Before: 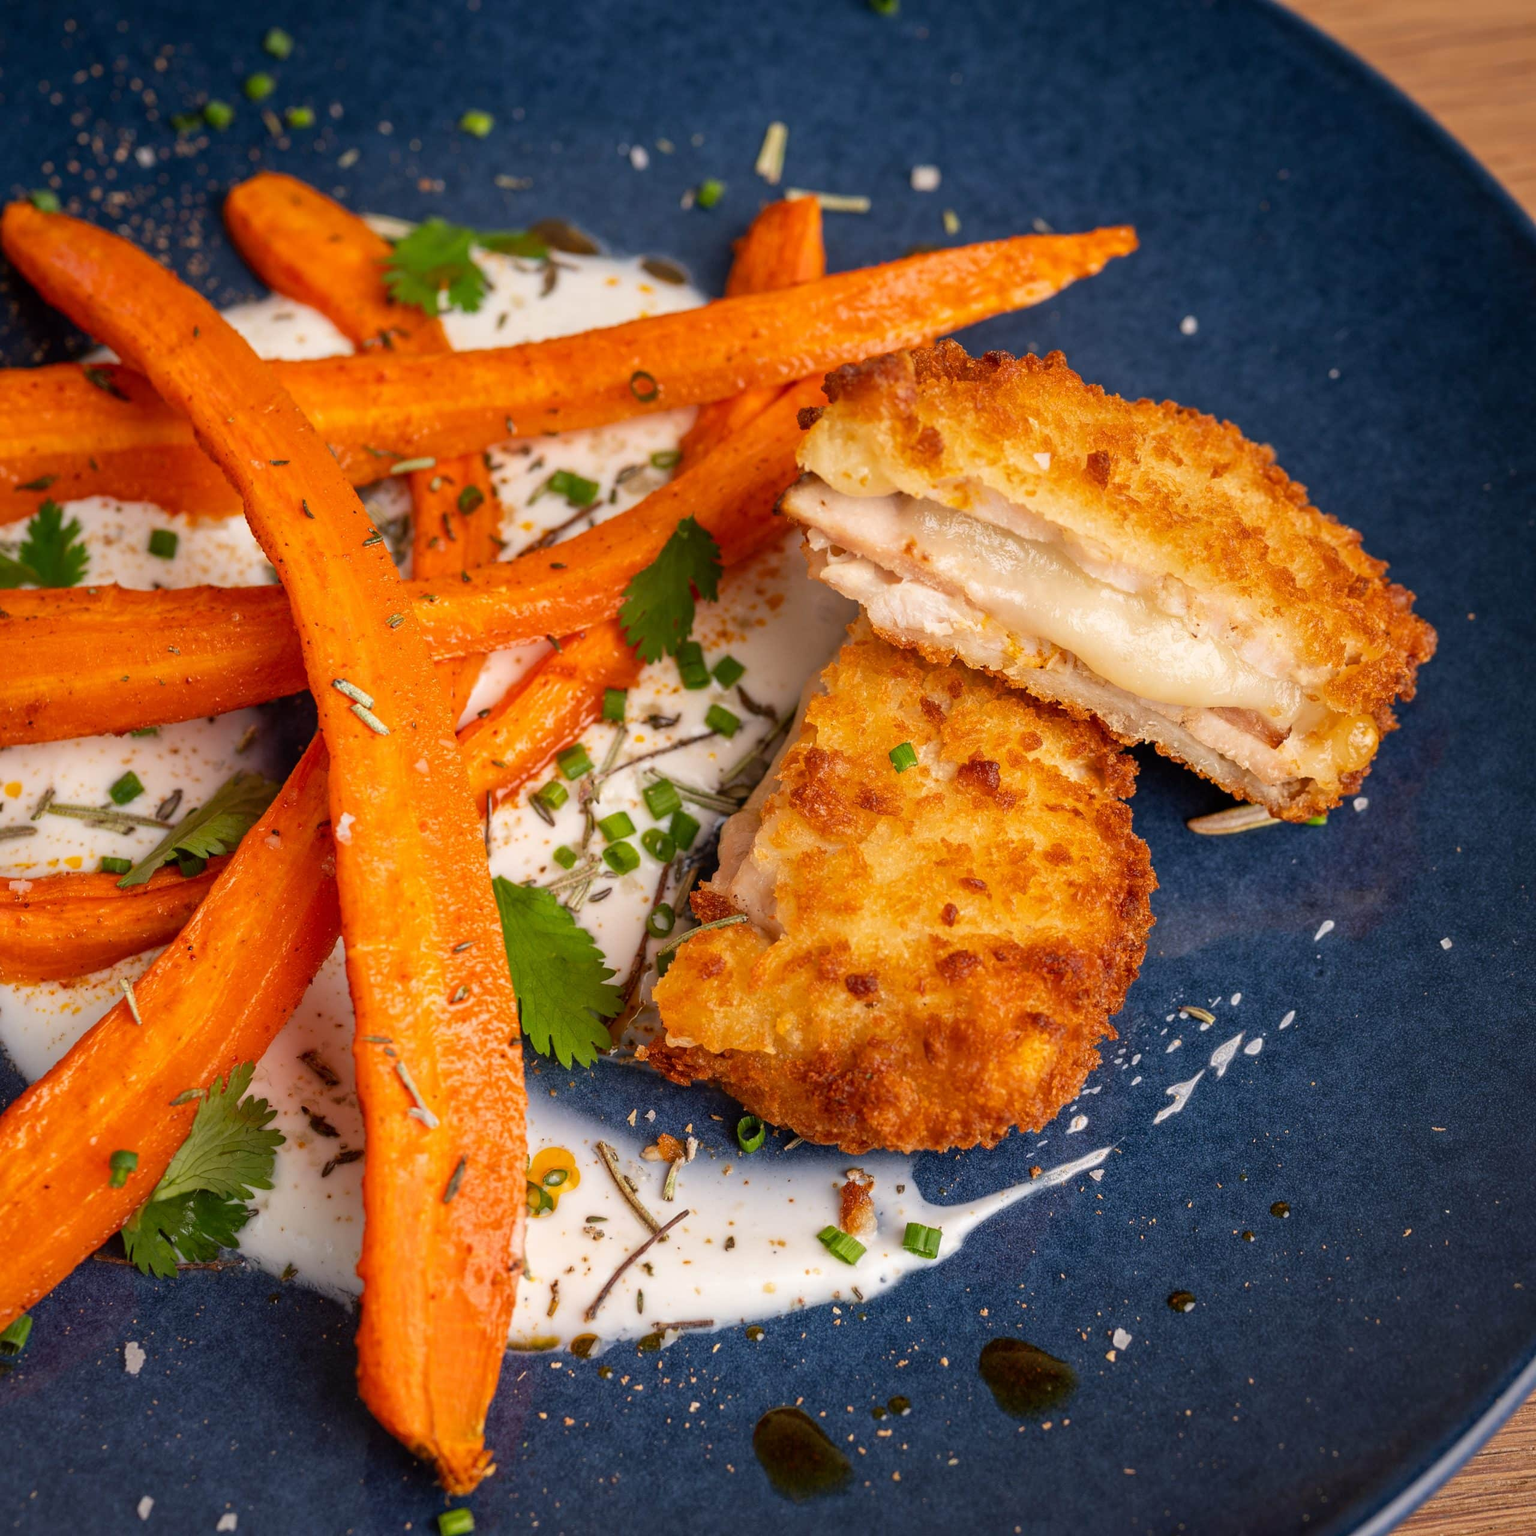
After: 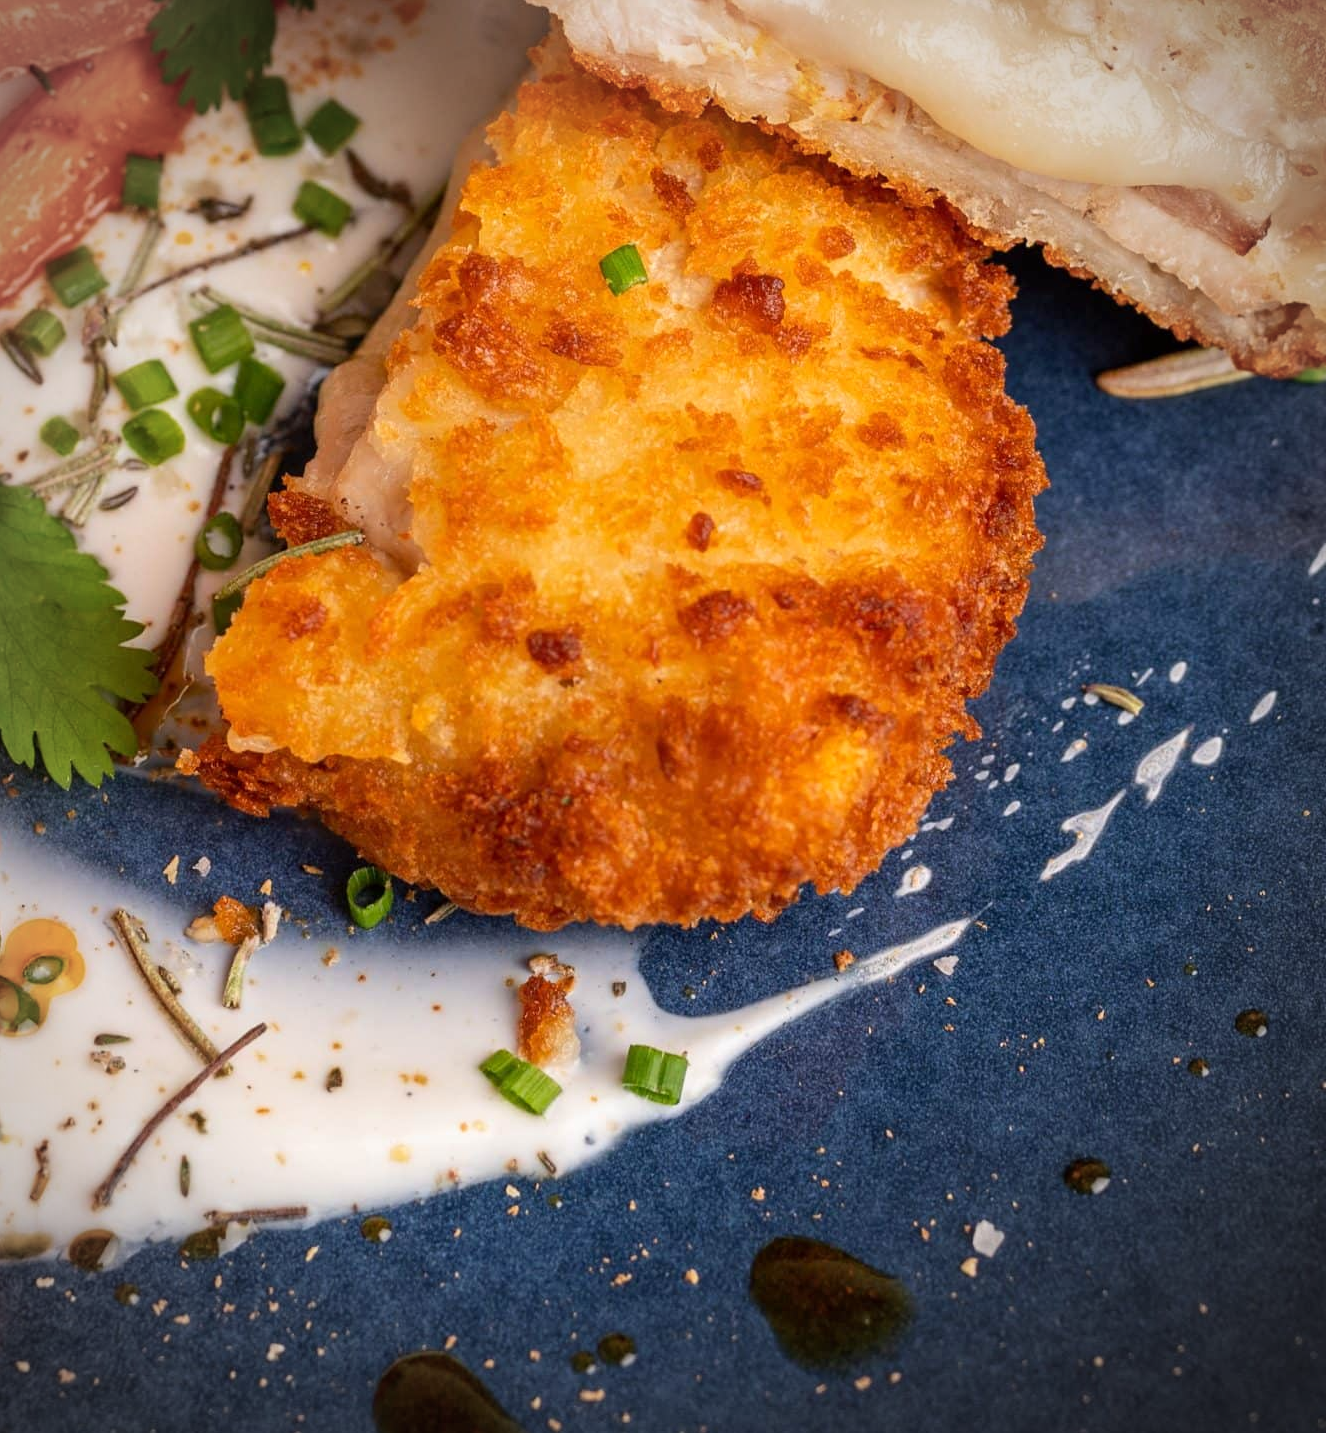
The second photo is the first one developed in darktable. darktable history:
crop: left 34.479%, top 38.822%, right 13.718%, bottom 5.172%
base curve: curves: ch0 [(0, 0) (0.472, 0.508) (1, 1)]
vignetting: automatic ratio true
